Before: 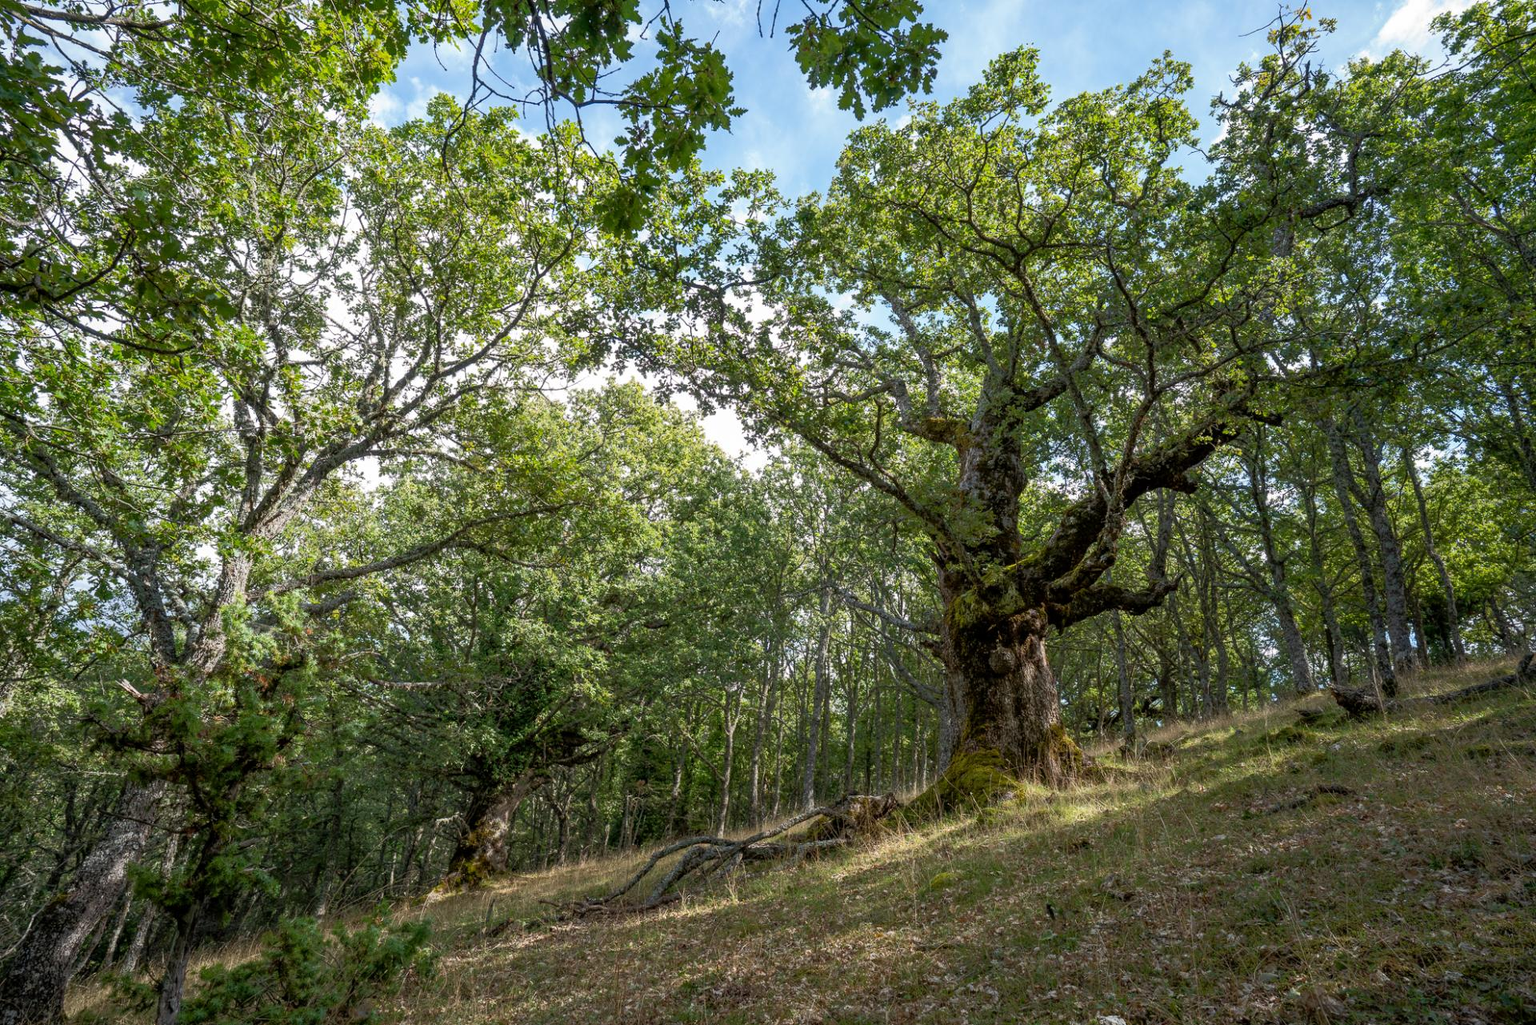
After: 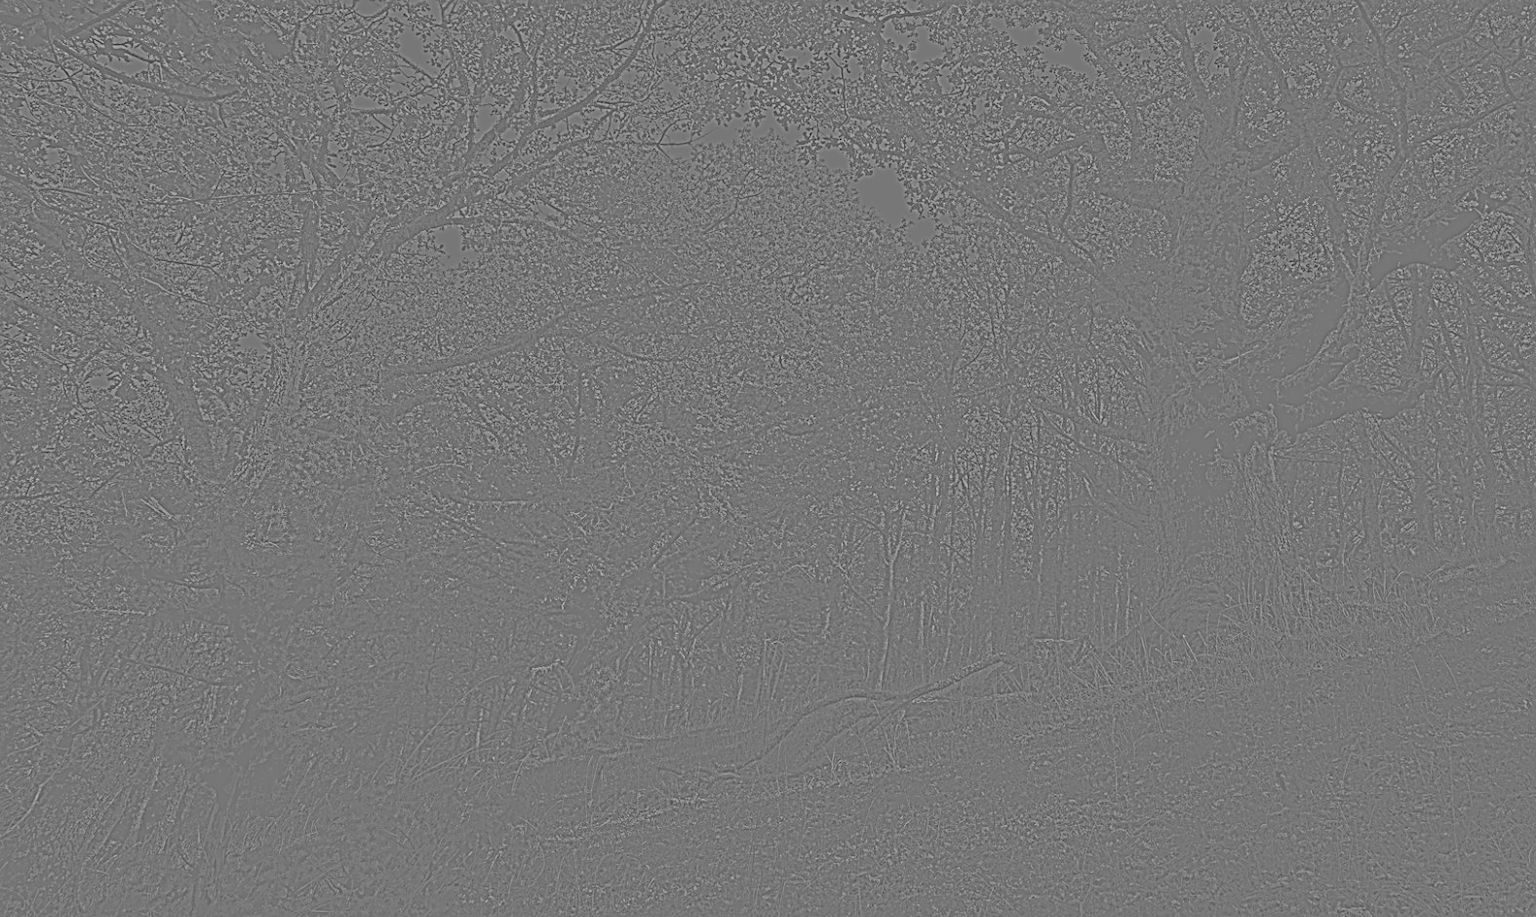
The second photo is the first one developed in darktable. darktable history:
highpass: sharpness 9.84%, contrast boost 9.94%
sharpen: on, module defaults
crop: top 26.531%, right 17.959%
color balance rgb: perceptual saturation grading › global saturation 20%, perceptual saturation grading › highlights -25%, perceptual saturation grading › shadows 25%
